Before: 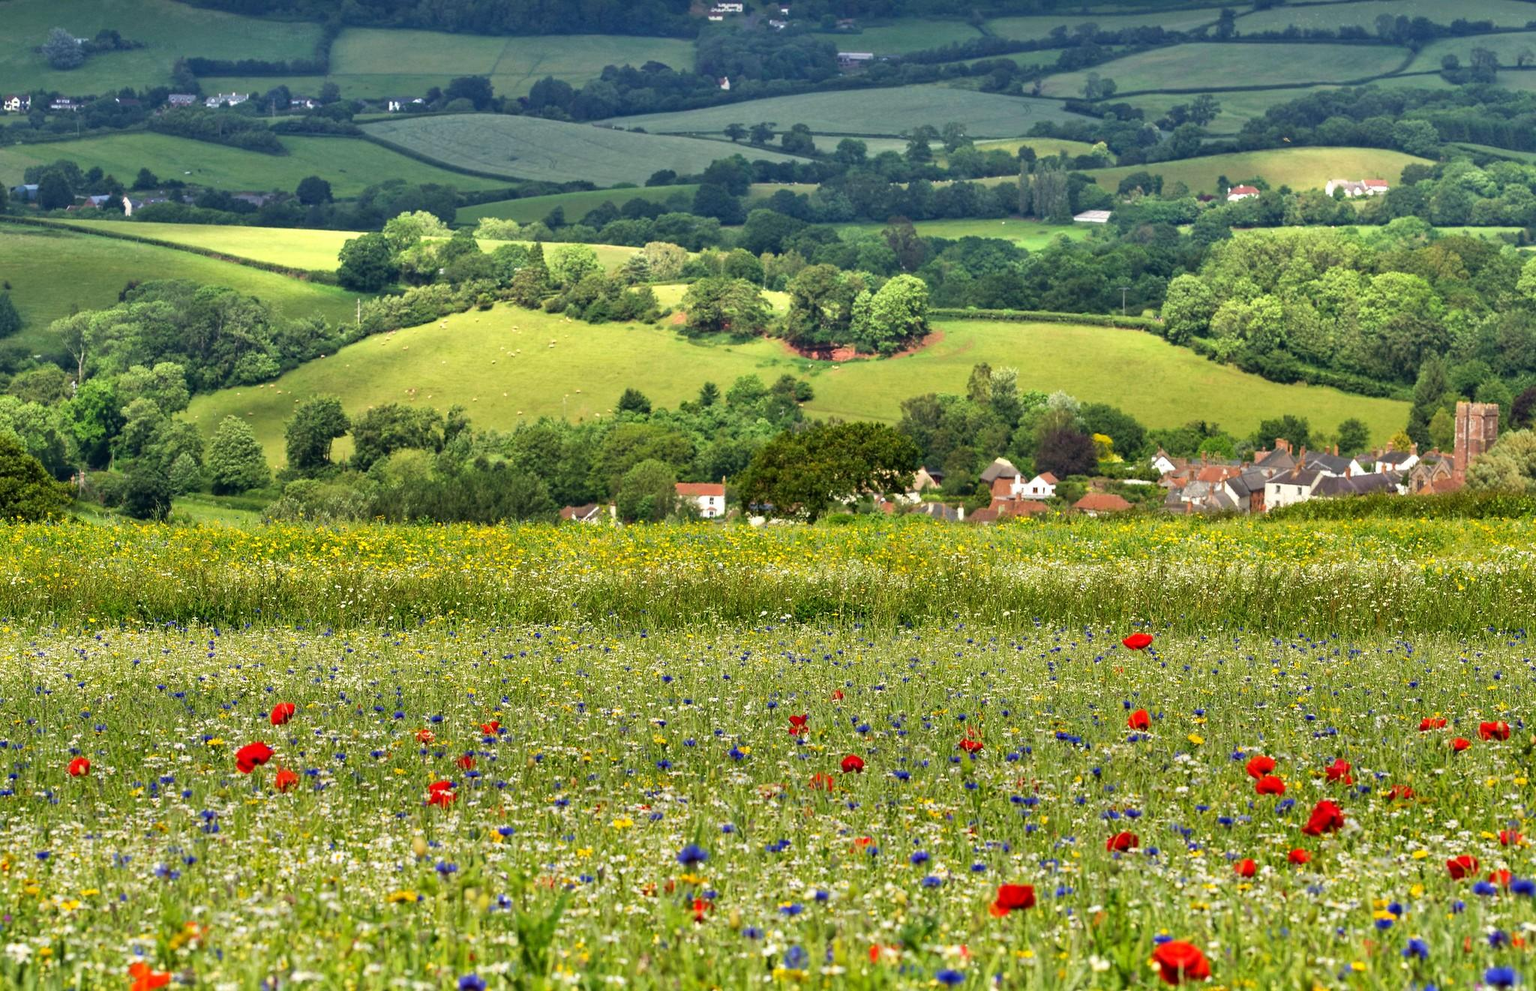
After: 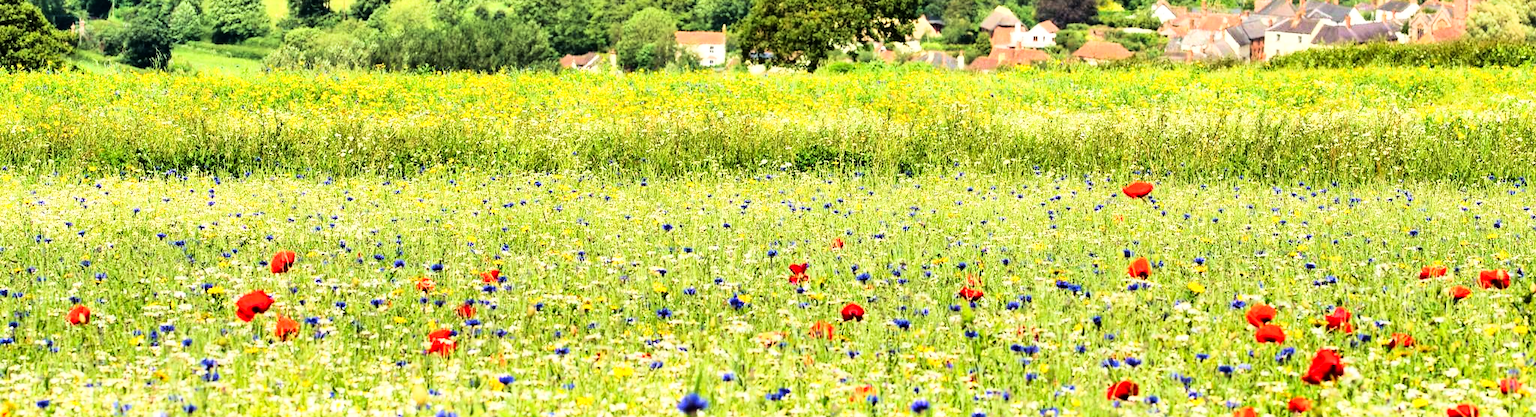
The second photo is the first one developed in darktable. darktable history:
crop: top 45.593%, bottom 12.271%
velvia: strength 24.72%
shadows and highlights: shadows 36.7, highlights -27.12, soften with gaussian
exposure: black level correction 0, exposure 0.3 EV, compensate highlight preservation false
base curve: curves: ch0 [(0, 0) (0, 0) (0.002, 0.001) (0.008, 0.003) (0.019, 0.011) (0.037, 0.037) (0.064, 0.11) (0.102, 0.232) (0.152, 0.379) (0.216, 0.524) (0.296, 0.665) (0.394, 0.789) (0.512, 0.881) (0.651, 0.945) (0.813, 0.986) (1, 1)]
